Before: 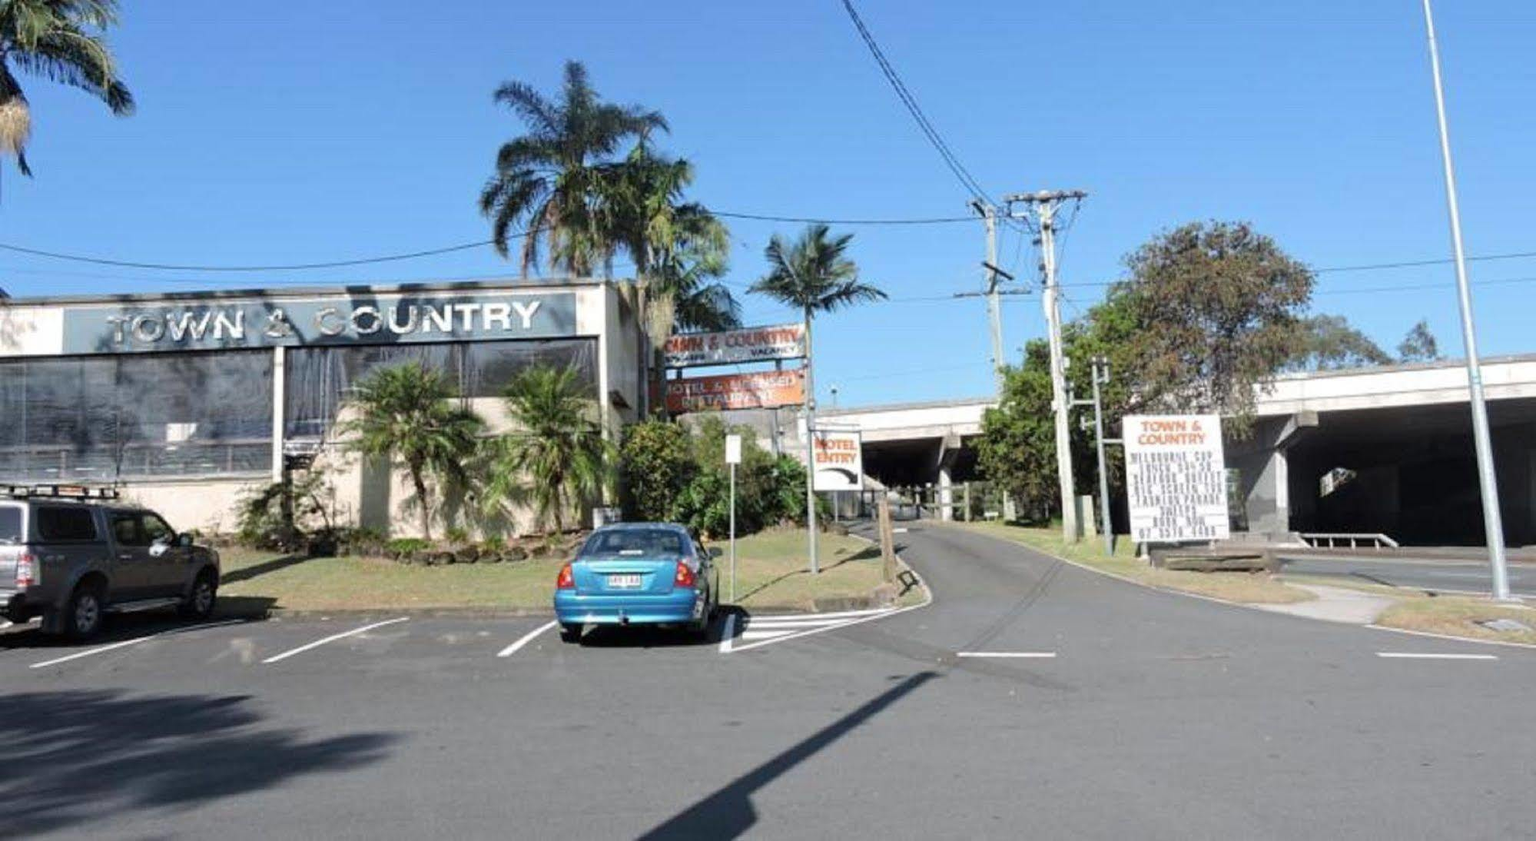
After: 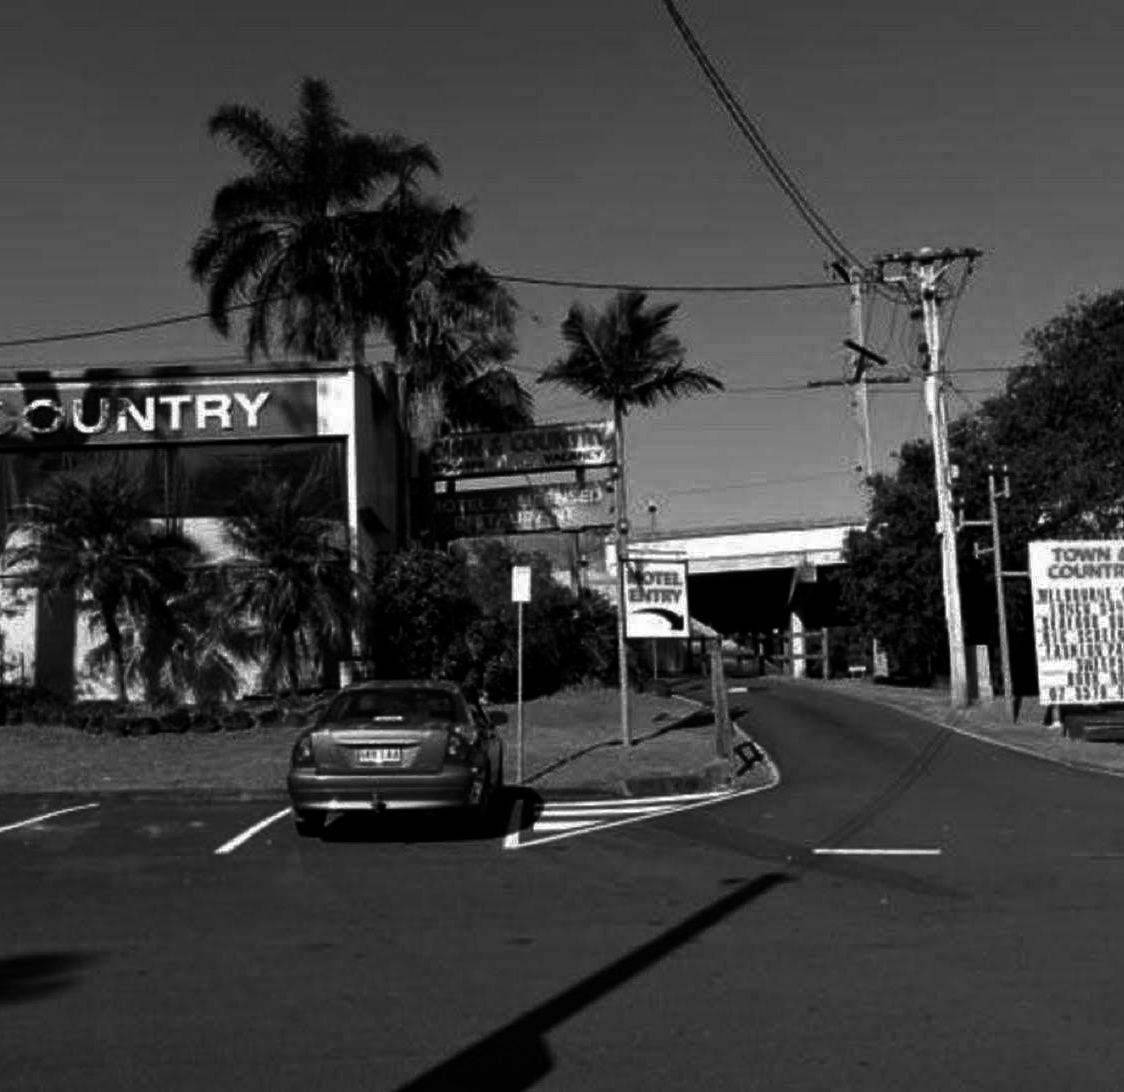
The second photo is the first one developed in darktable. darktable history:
contrast brightness saturation: contrast 0.02, brightness -1, saturation -1
crop: left 21.674%, right 22.086%
